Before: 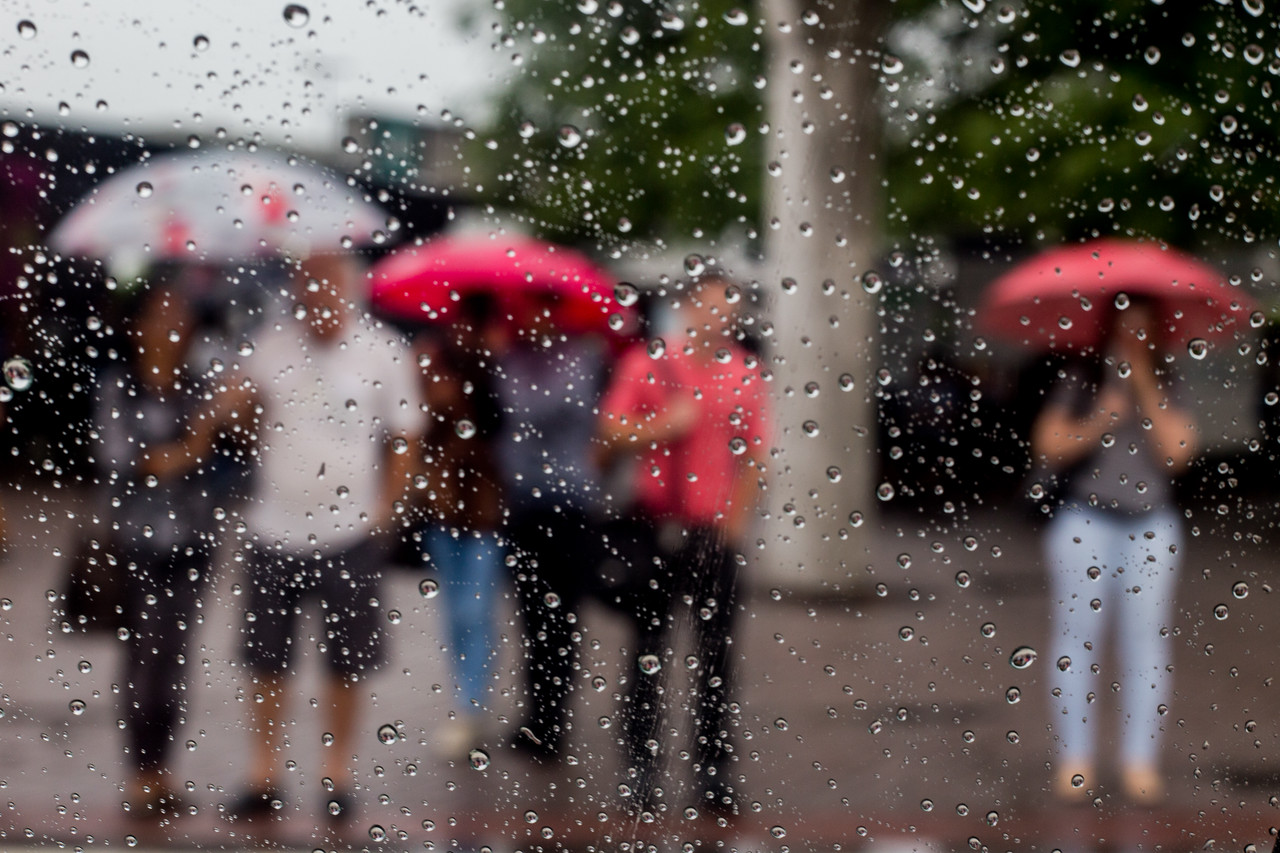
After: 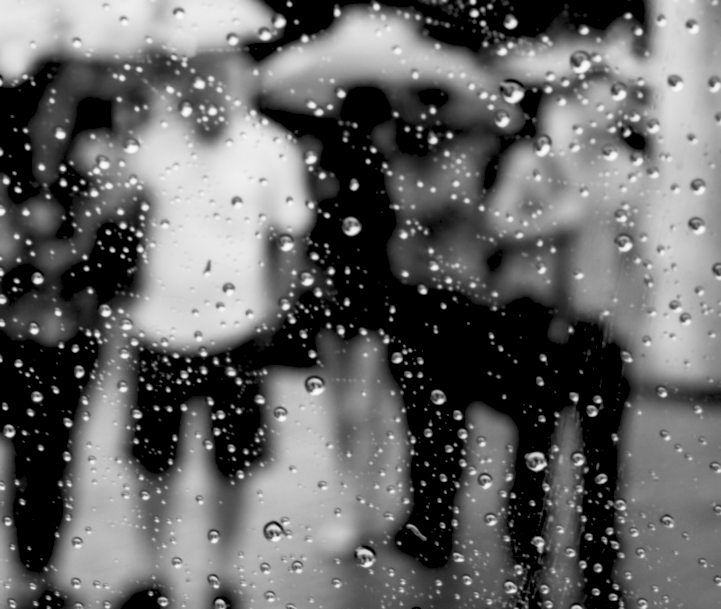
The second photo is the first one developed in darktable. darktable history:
crop: left 8.966%, top 23.852%, right 34.699%, bottom 4.703%
lowpass: radius 0.76, contrast 1.56, saturation 0, unbound 0
color calibration: output gray [0.28, 0.41, 0.31, 0], gray › normalize channels true, illuminant same as pipeline (D50), adaptation XYZ, x 0.346, y 0.359, gamut compression 0
levels: levels [0.072, 0.414, 0.976]
